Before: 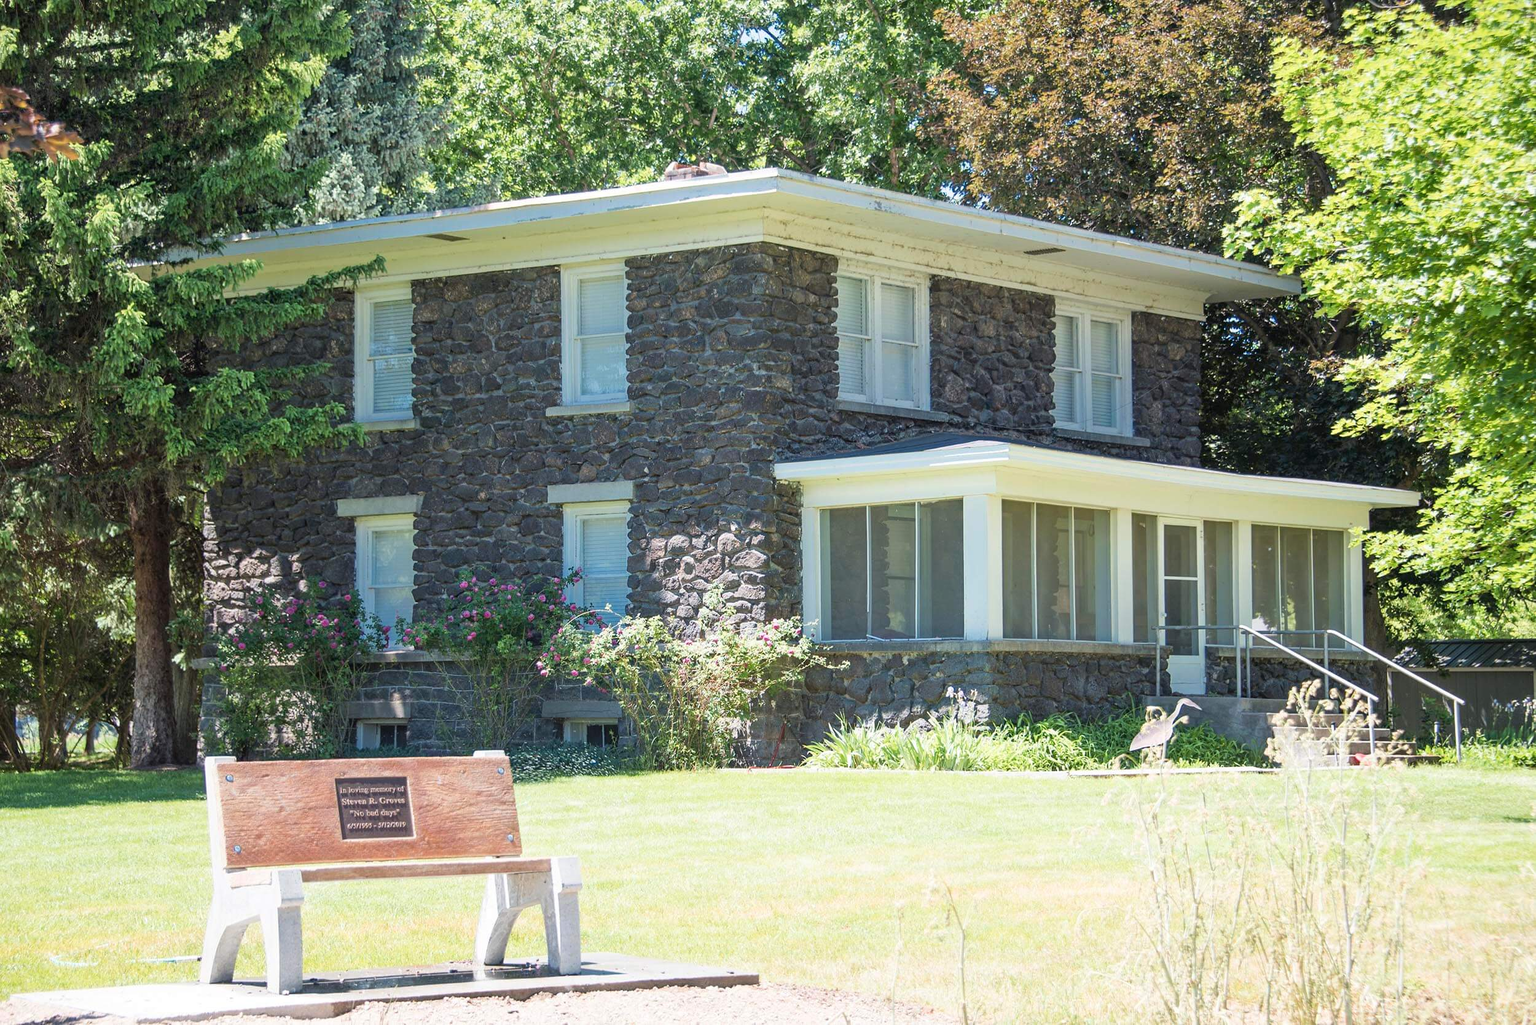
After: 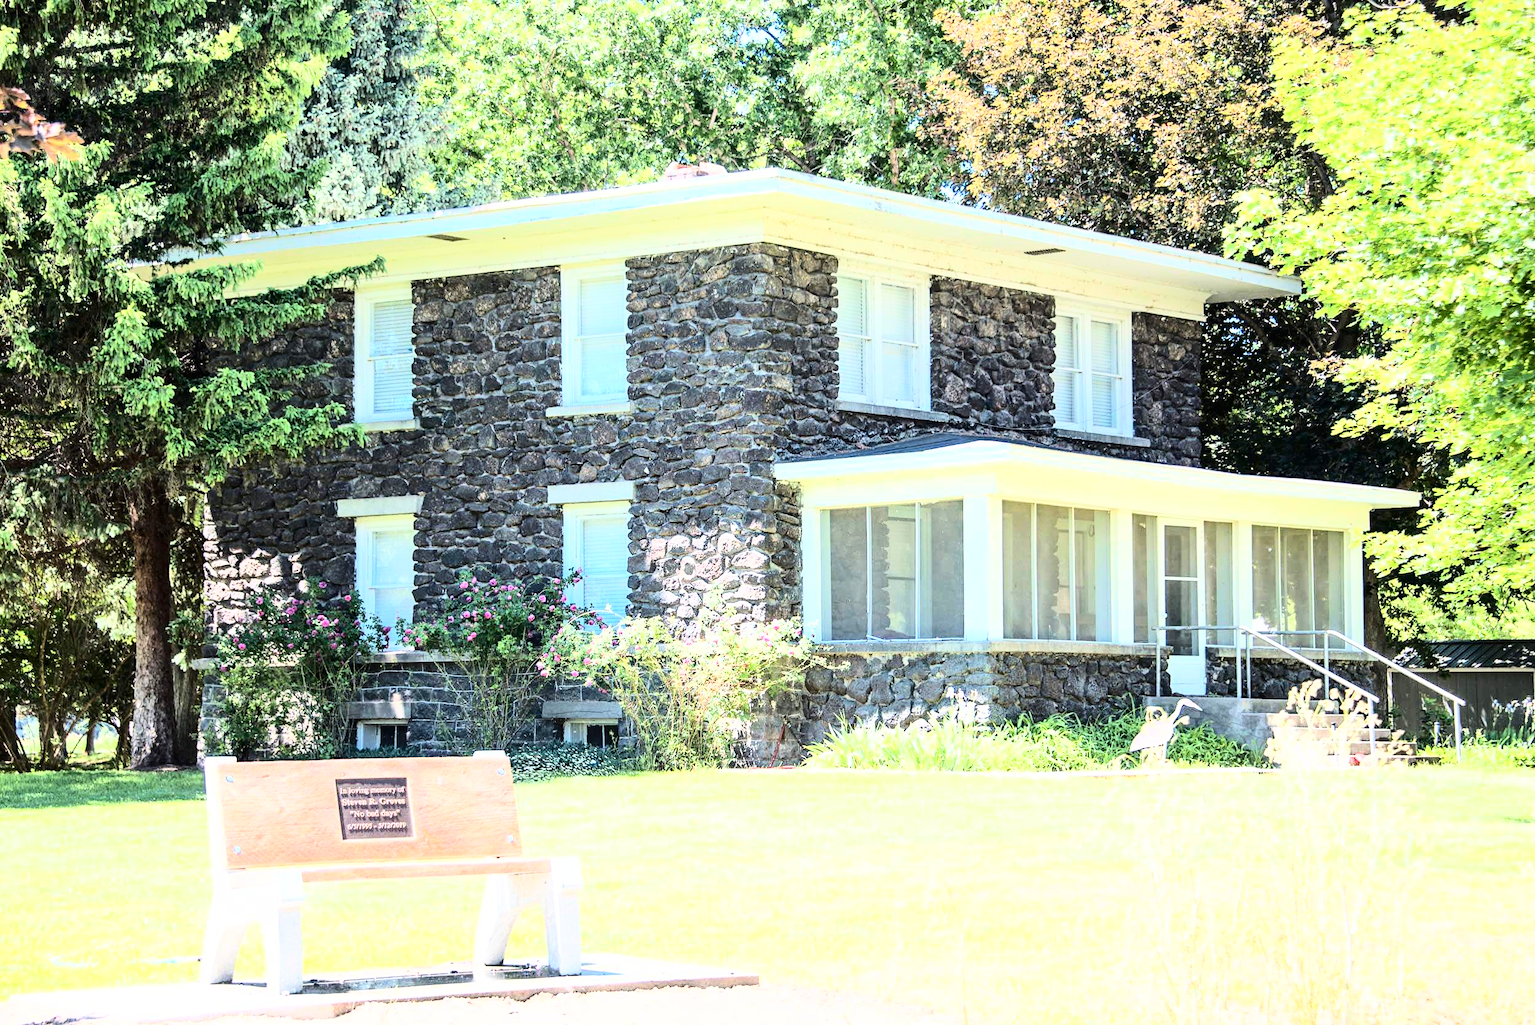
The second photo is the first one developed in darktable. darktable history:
tone equalizer: mask exposure compensation -0.505 EV
contrast brightness saturation: contrast 0.273
base curve: curves: ch0 [(0, 0.003) (0.001, 0.002) (0.006, 0.004) (0.02, 0.022) (0.048, 0.086) (0.094, 0.234) (0.162, 0.431) (0.258, 0.629) (0.385, 0.8) (0.548, 0.918) (0.751, 0.988) (1, 1)]
